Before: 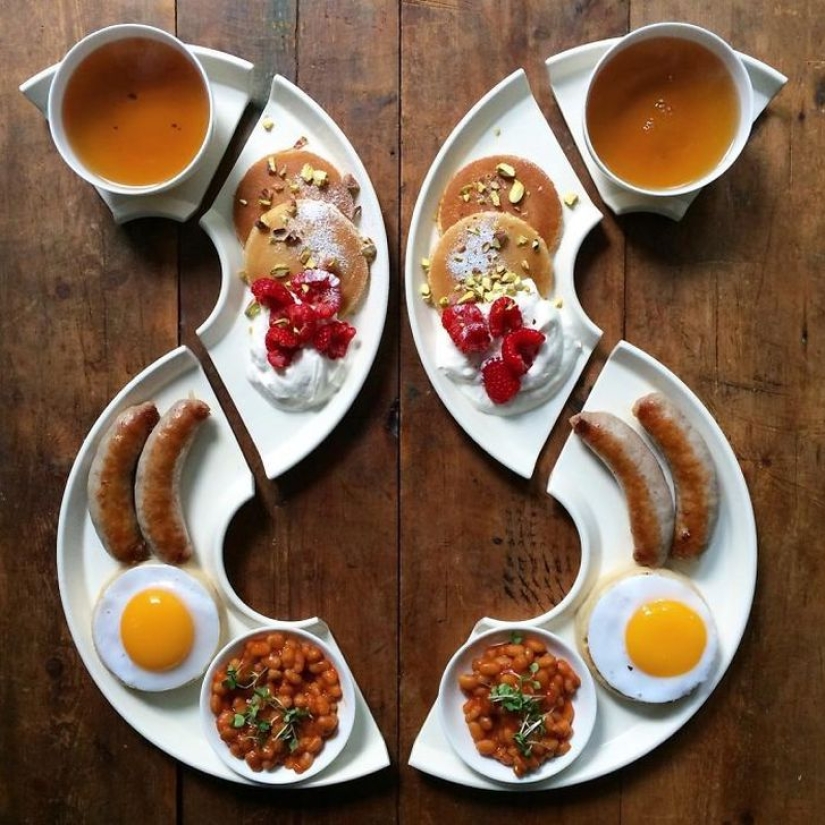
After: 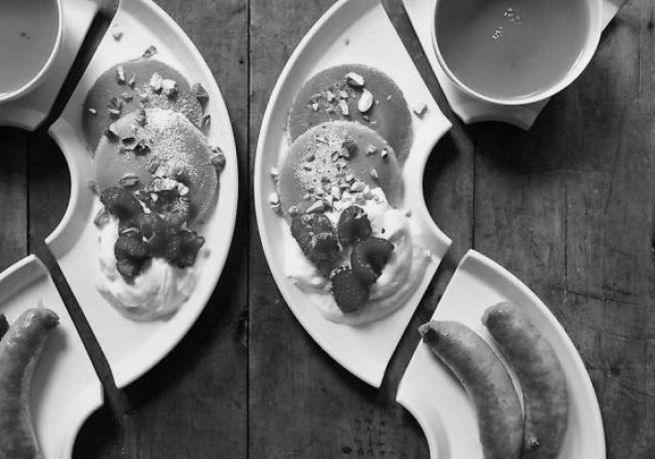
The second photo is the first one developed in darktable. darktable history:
monochrome: a 26.22, b 42.67, size 0.8
crop: left 18.38%, top 11.092%, right 2.134%, bottom 33.217%
